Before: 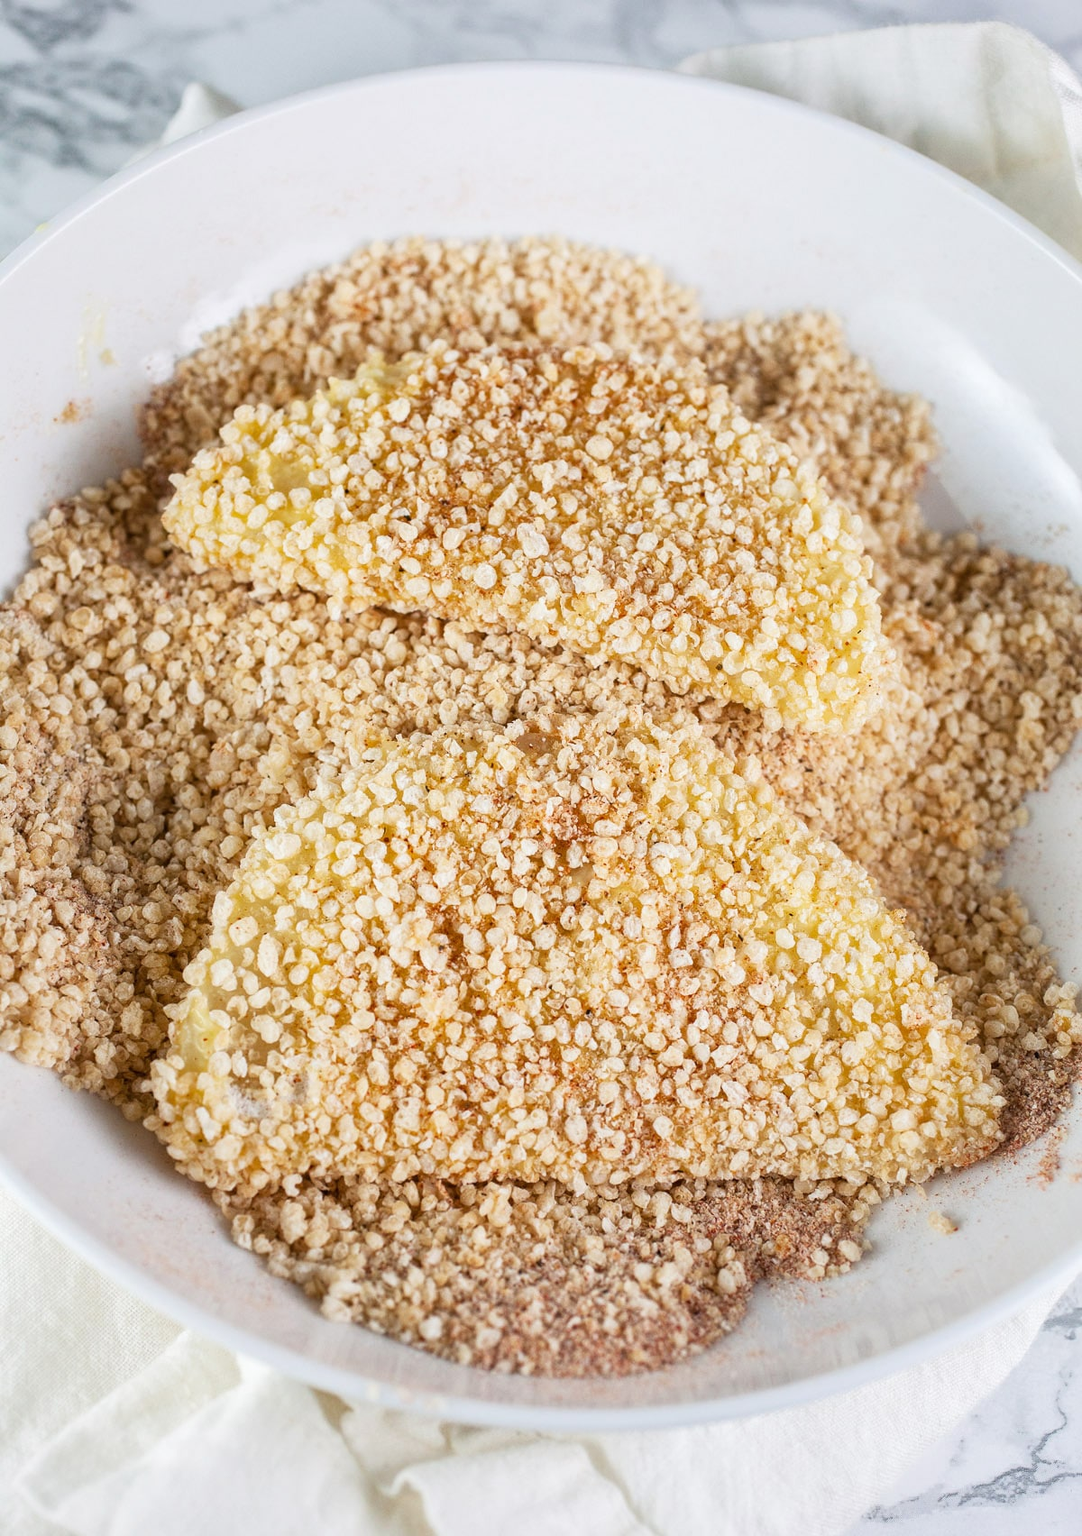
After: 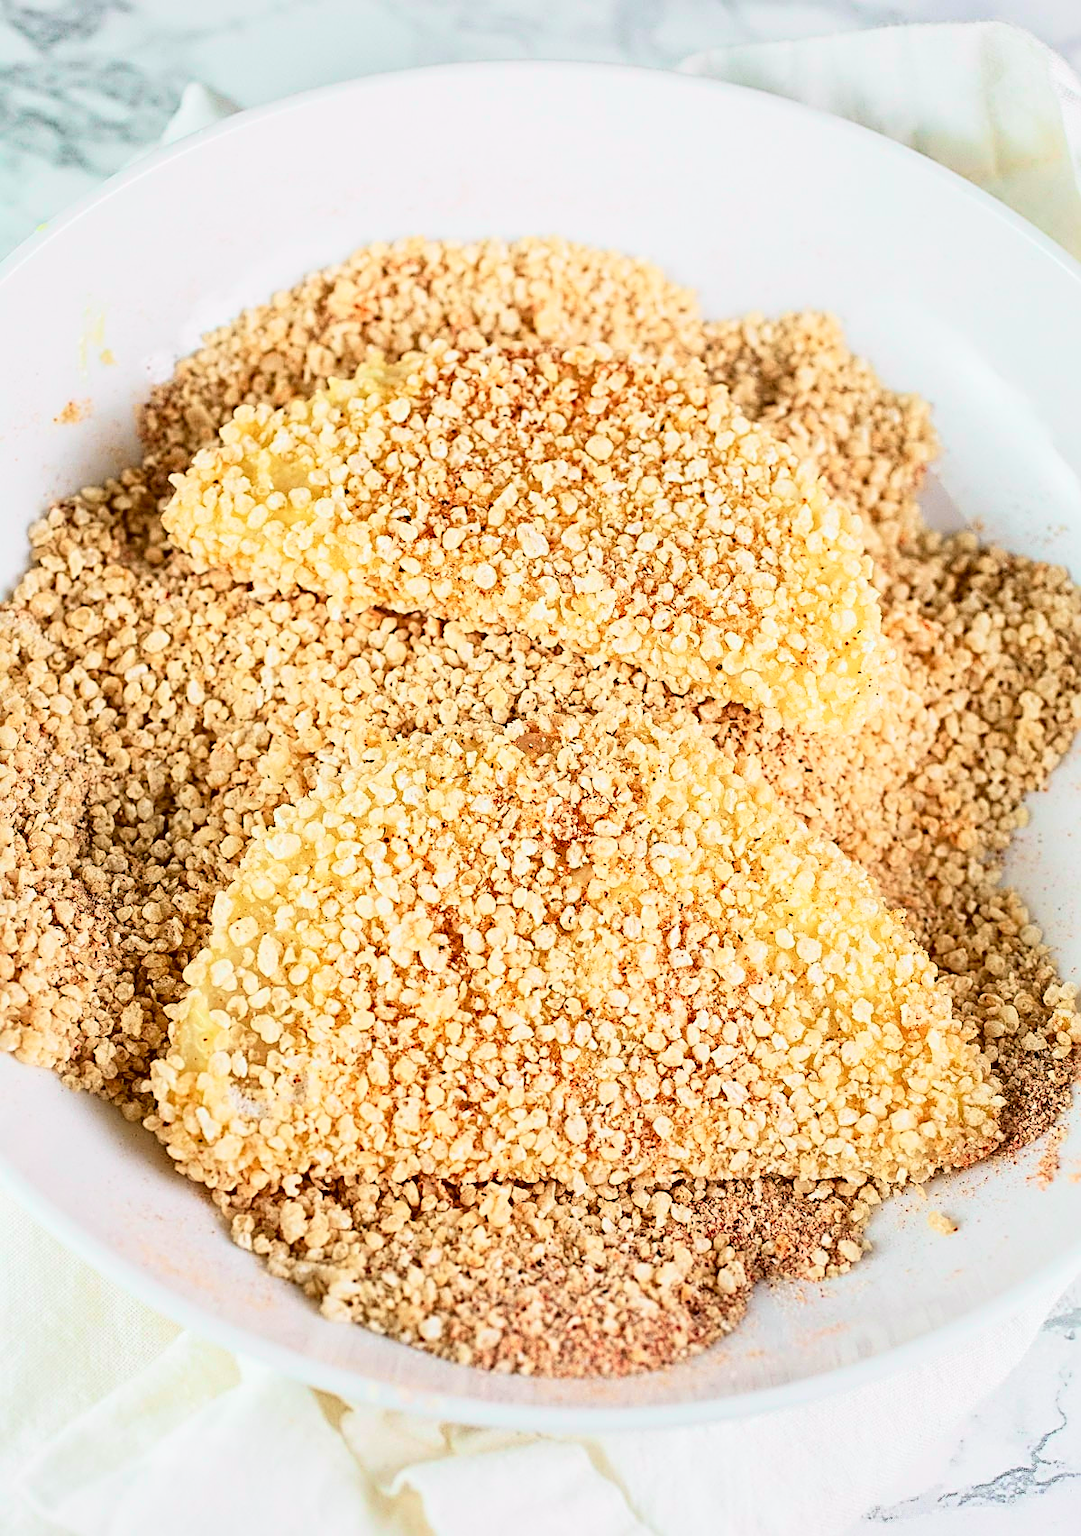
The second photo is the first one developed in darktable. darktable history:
sharpen: radius 3.048, amount 0.773
tone curve: curves: ch0 [(0, 0.003) (0.044, 0.032) (0.12, 0.089) (0.19, 0.175) (0.271, 0.294) (0.457, 0.546) (0.588, 0.71) (0.701, 0.815) (0.86, 0.922) (1, 0.982)]; ch1 [(0, 0) (0.247, 0.215) (0.433, 0.382) (0.466, 0.426) (0.493, 0.481) (0.501, 0.5) (0.517, 0.524) (0.557, 0.582) (0.598, 0.651) (0.671, 0.735) (0.796, 0.85) (1, 1)]; ch2 [(0, 0) (0.249, 0.216) (0.357, 0.317) (0.448, 0.432) (0.478, 0.492) (0.498, 0.499) (0.517, 0.53) (0.537, 0.57) (0.569, 0.623) (0.61, 0.663) (0.706, 0.75) (0.808, 0.809) (0.991, 0.968)], color space Lab, independent channels, preserve colors none
